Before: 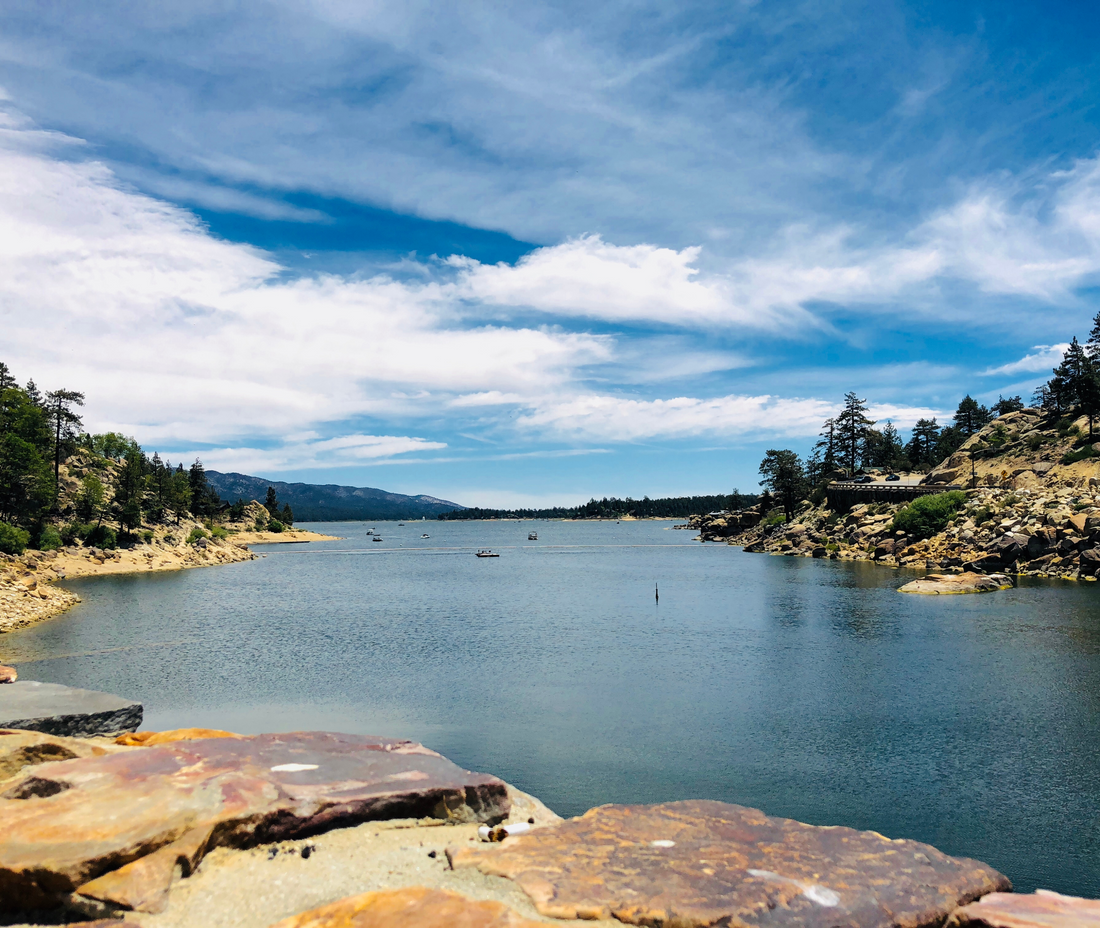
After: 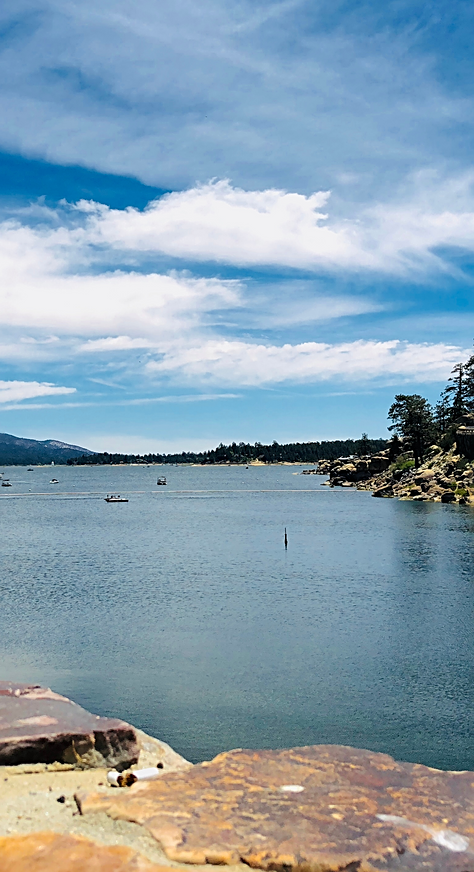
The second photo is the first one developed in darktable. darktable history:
sharpen: on, module defaults
crop: left 33.776%, top 6.026%, right 23.108%
